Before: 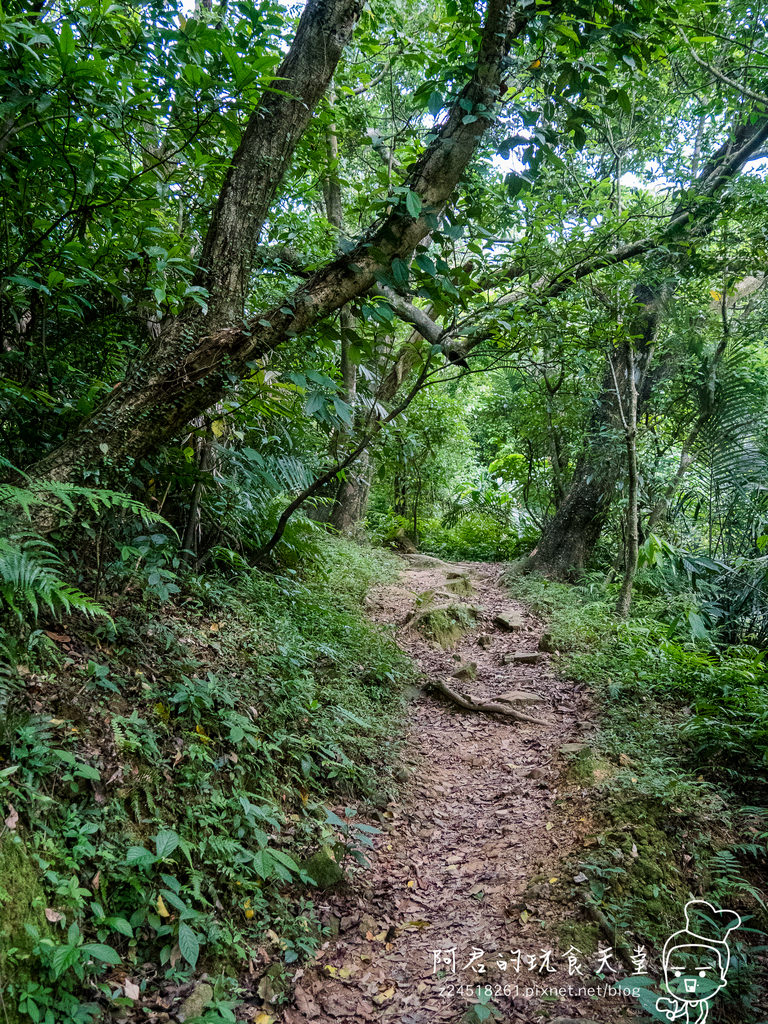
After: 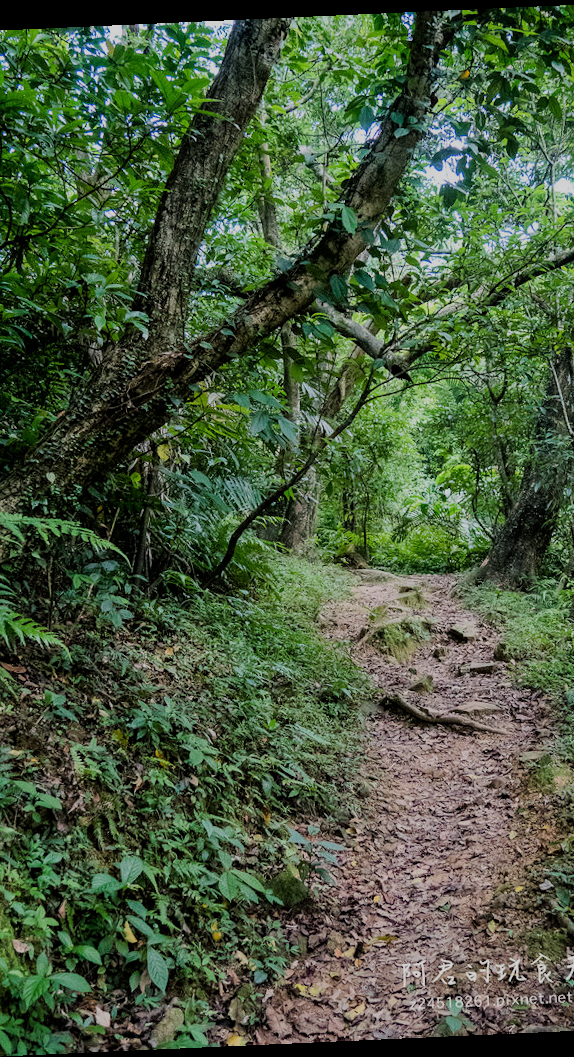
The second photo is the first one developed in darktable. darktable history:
crop and rotate: left 9.061%, right 20.142%
filmic rgb: black relative exposure -16 EV, white relative exposure 6.92 EV, hardness 4.7
rotate and perspective: rotation -2.56°, automatic cropping off
